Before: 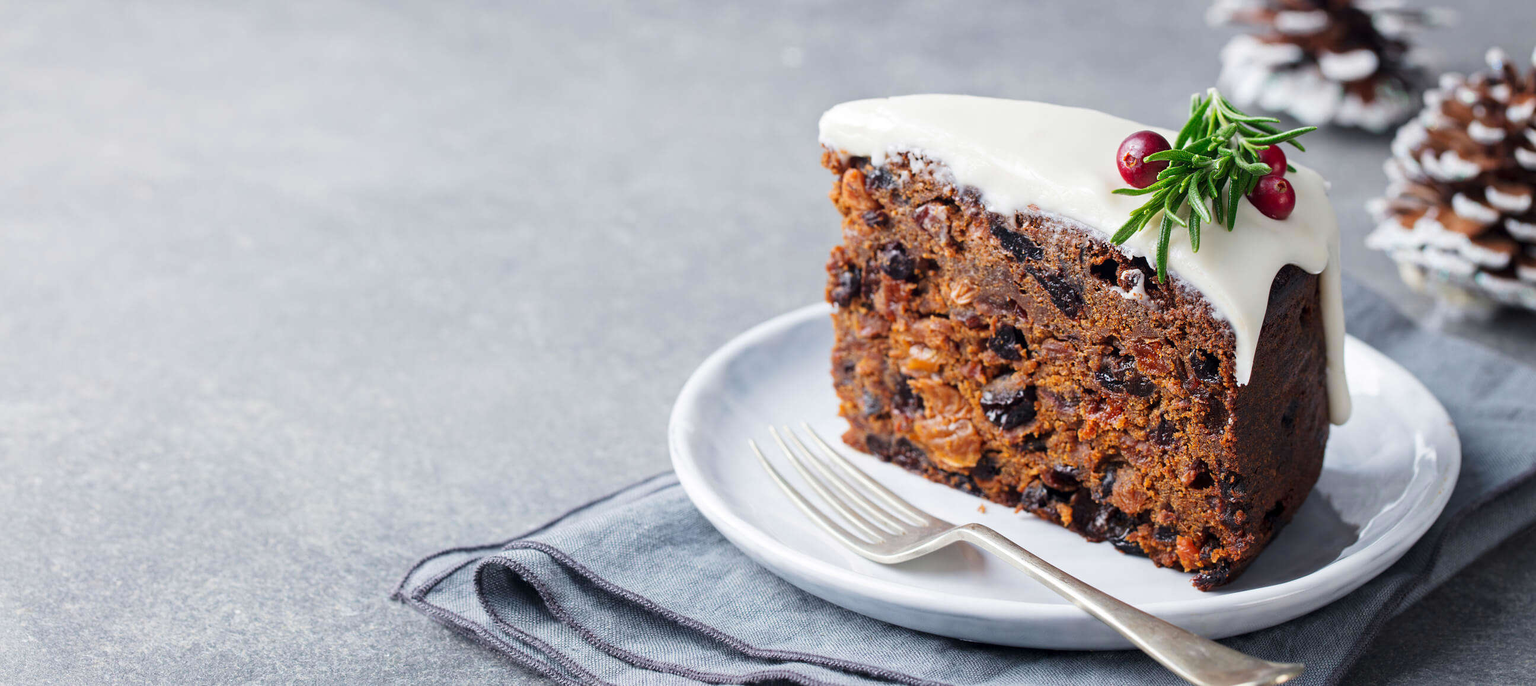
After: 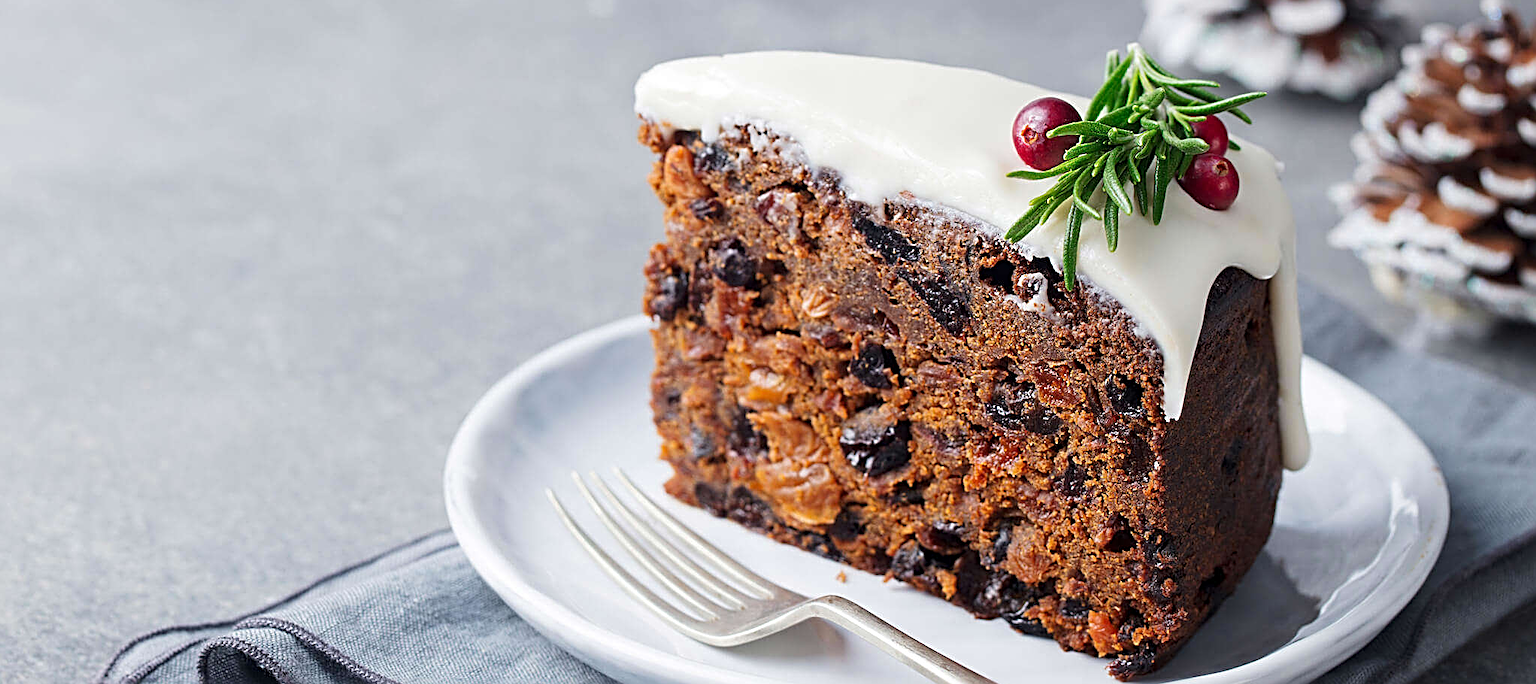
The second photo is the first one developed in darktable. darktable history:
crop and rotate: left 20.74%, top 7.912%, right 0.375%, bottom 13.378%
sharpen: radius 2.817, amount 0.715
